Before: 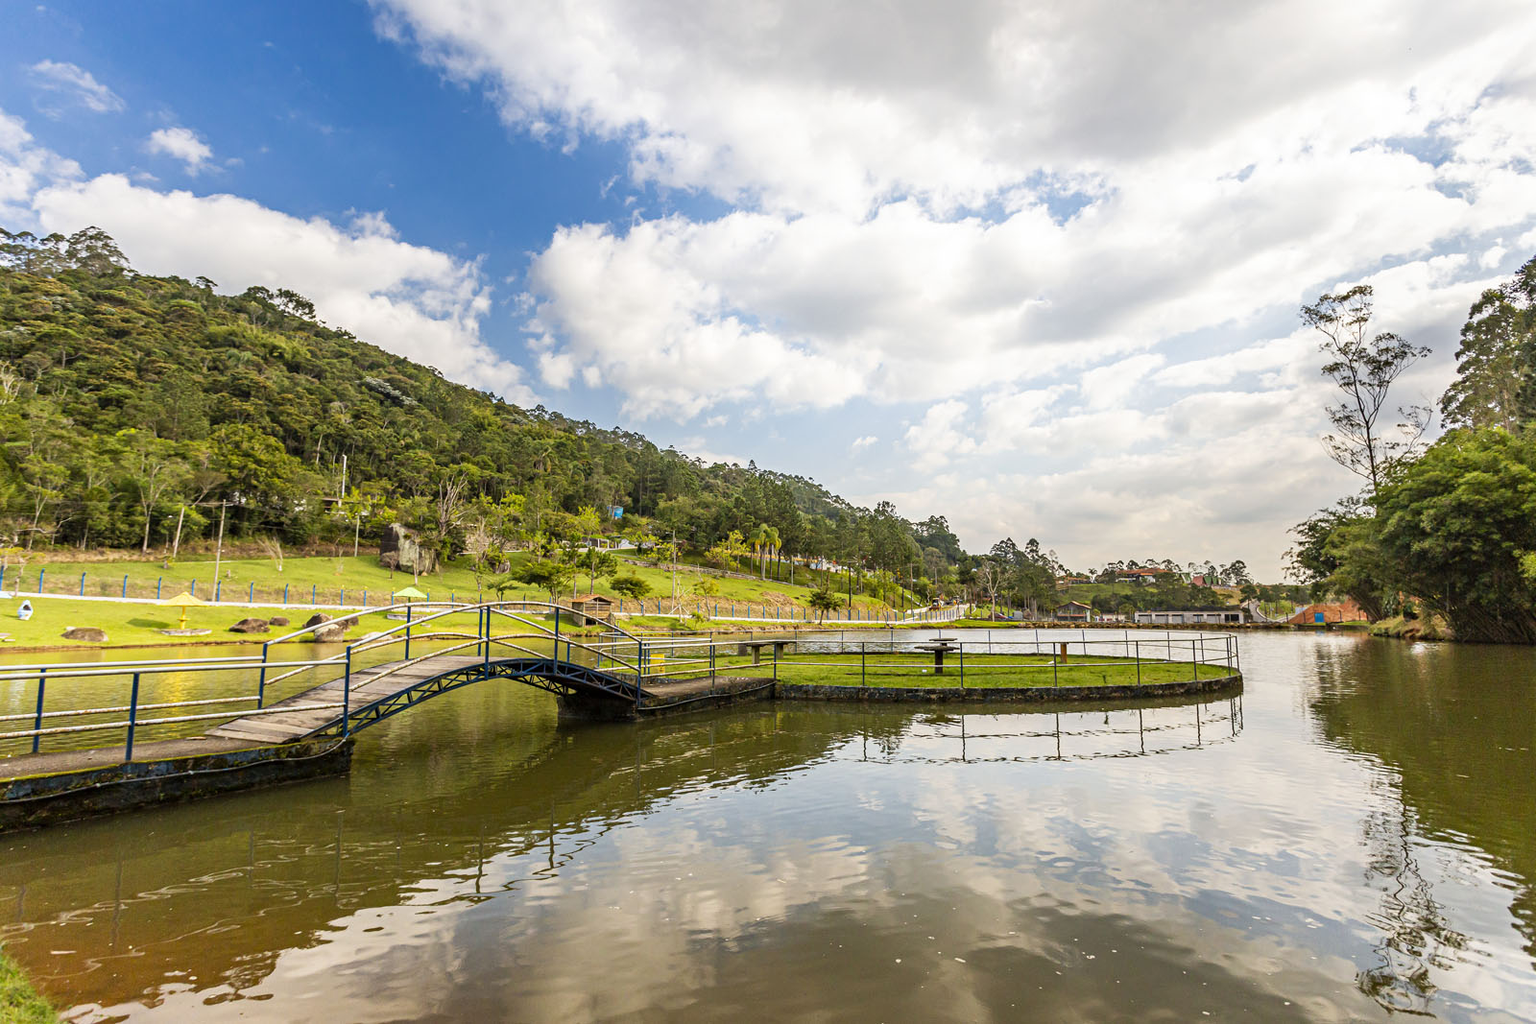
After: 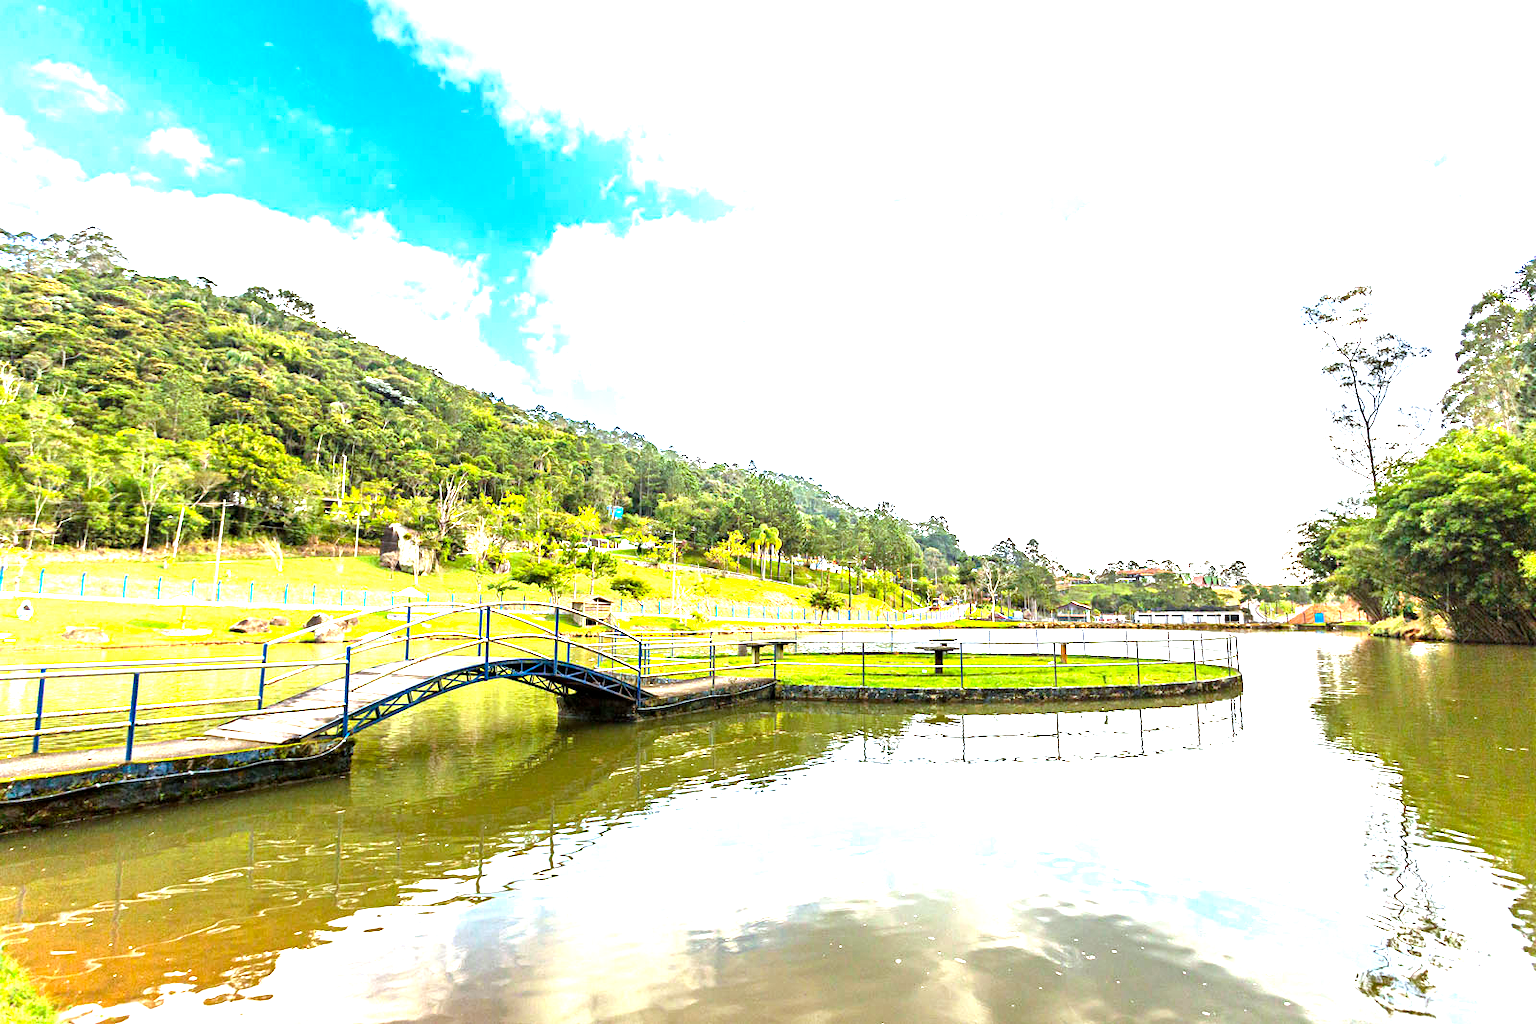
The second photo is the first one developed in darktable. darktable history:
exposure: exposure 2 EV, compensate exposure bias true, compensate highlight preservation false
white balance: red 0.924, blue 1.095
